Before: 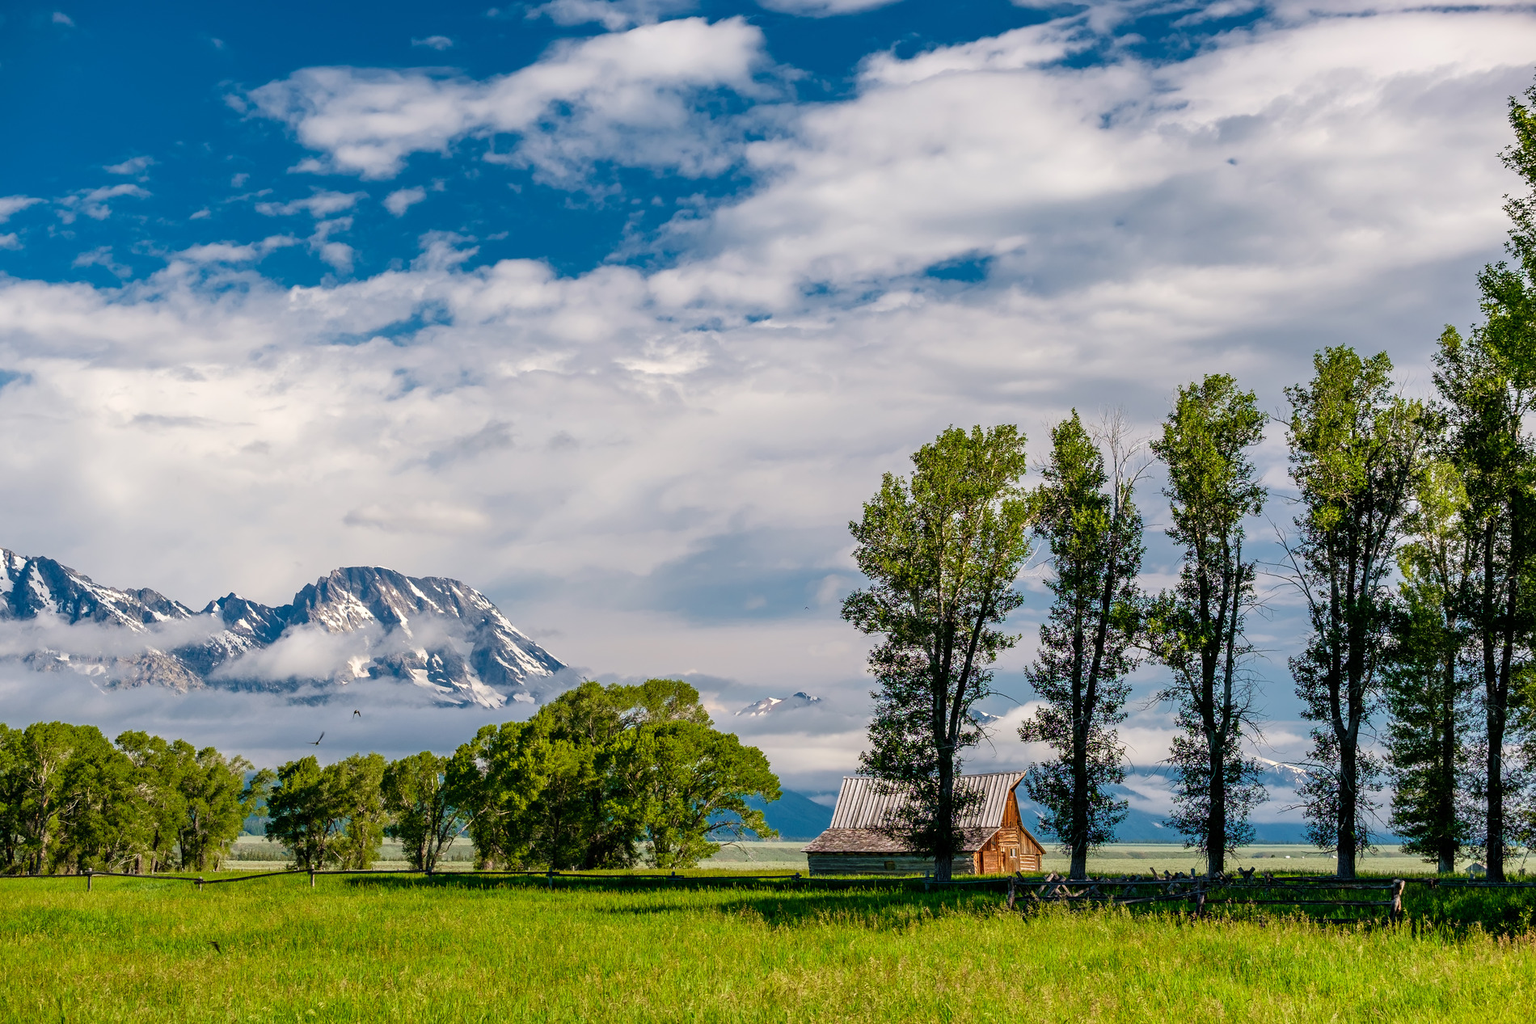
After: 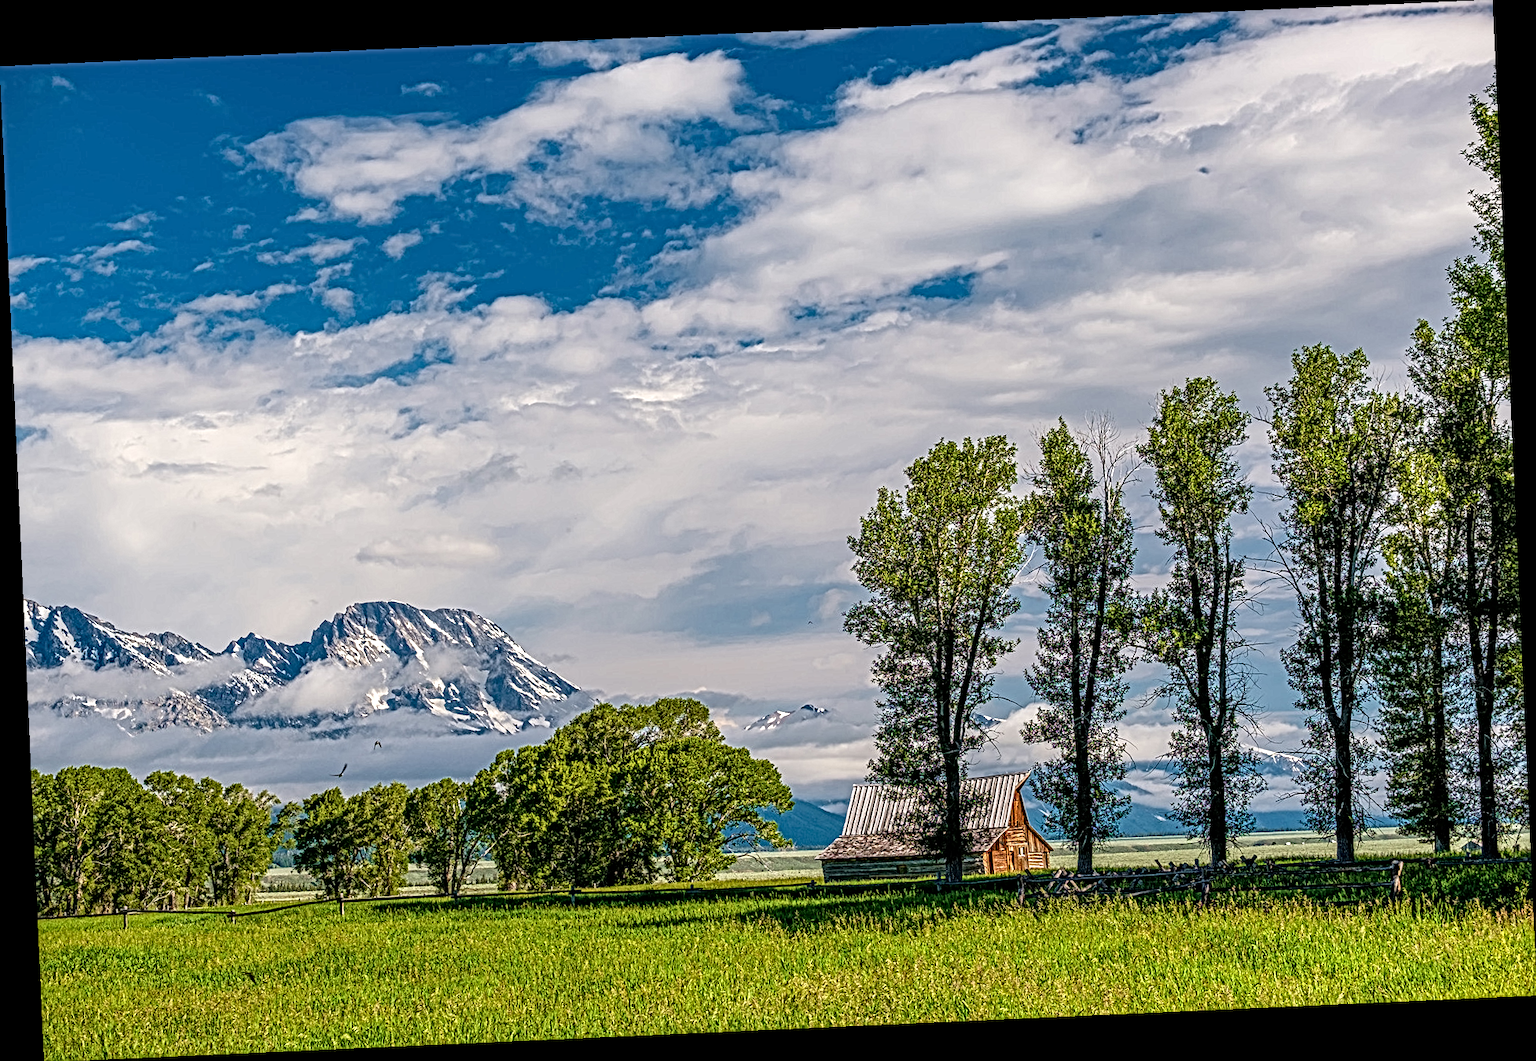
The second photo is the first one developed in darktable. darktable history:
local contrast: mode bilateral grid, contrast 20, coarseness 3, detail 300%, midtone range 0.2
rotate and perspective: rotation -2.56°, automatic cropping off
